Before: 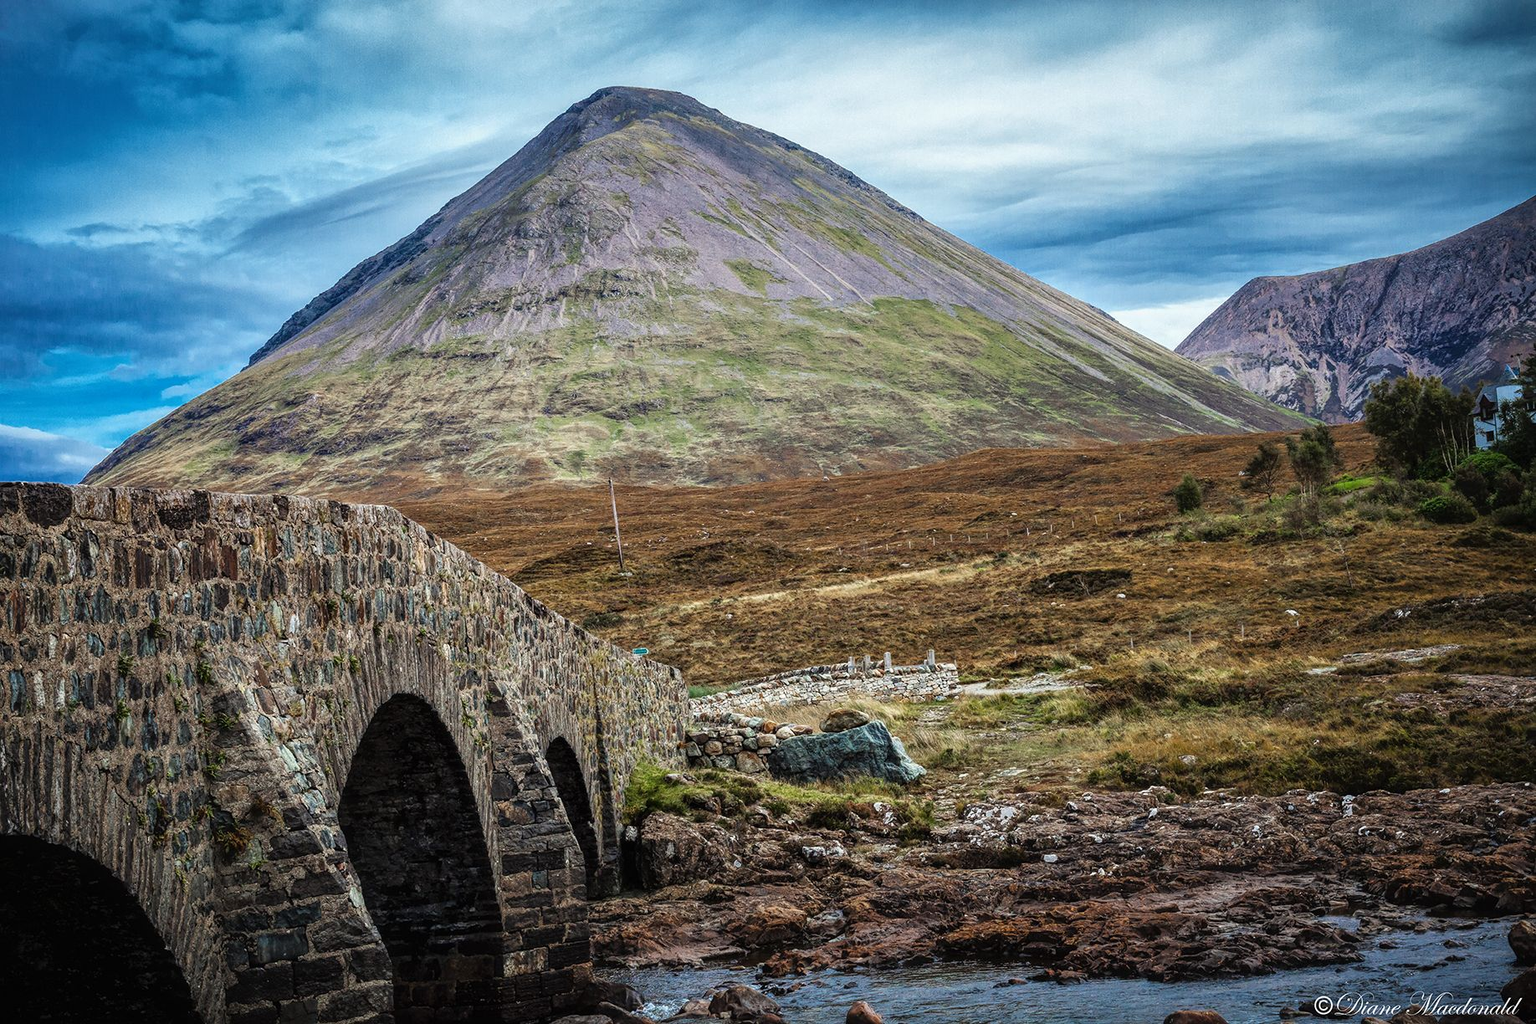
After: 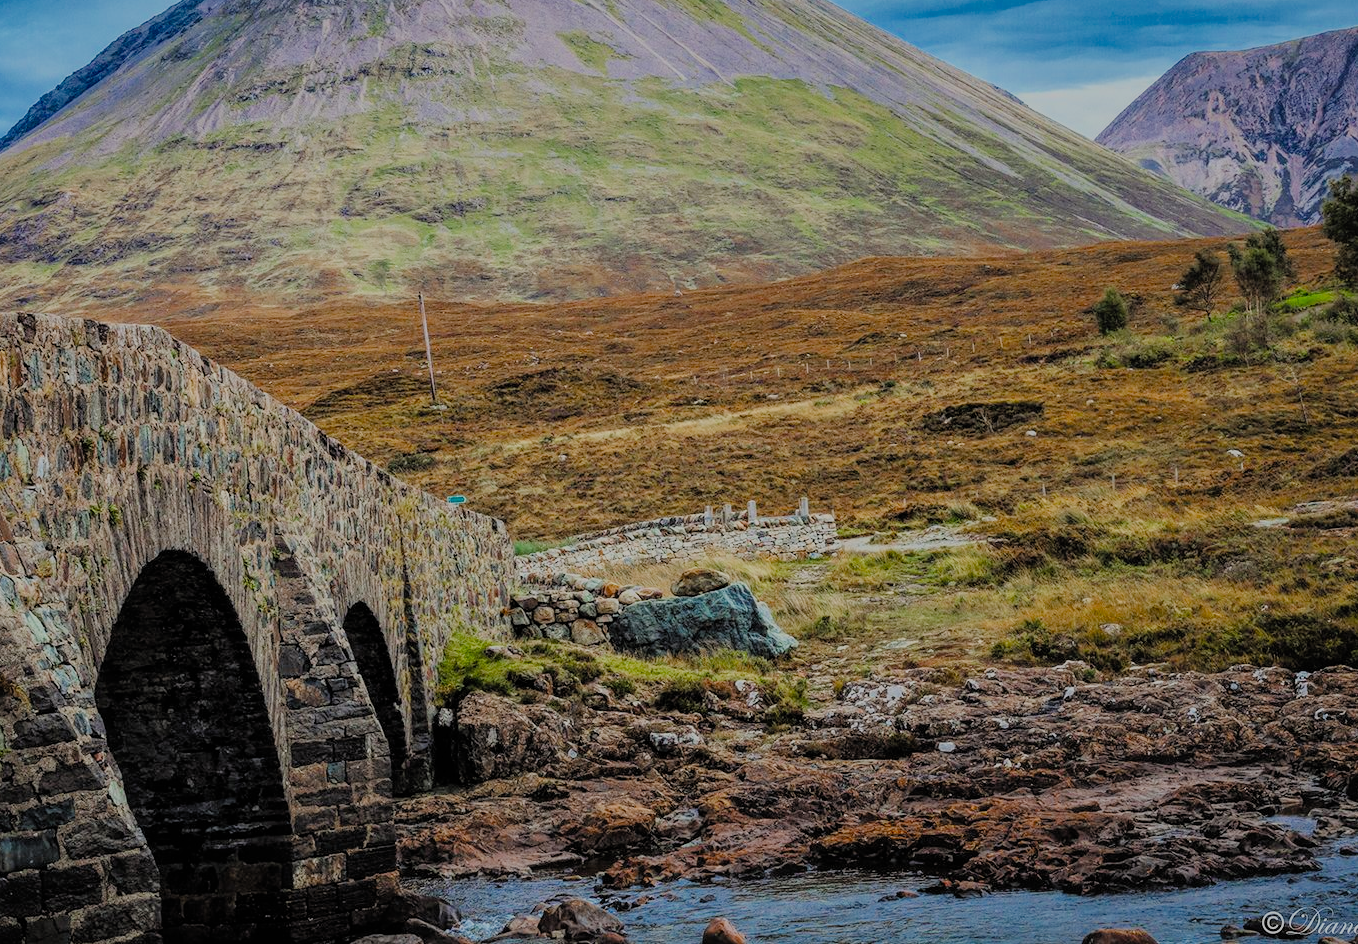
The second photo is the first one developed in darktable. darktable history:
crop: left 16.871%, top 22.857%, right 9.116%
filmic rgb: white relative exposure 8 EV, threshold 3 EV, hardness 2.44, latitude 10.07%, contrast 0.72, highlights saturation mix 10%, shadows ↔ highlights balance 1.38%, color science v4 (2020), enable highlight reconstruction true
exposure: exposure 0.178 EV, compensate exposure bias true, compensate highlight preservation false
